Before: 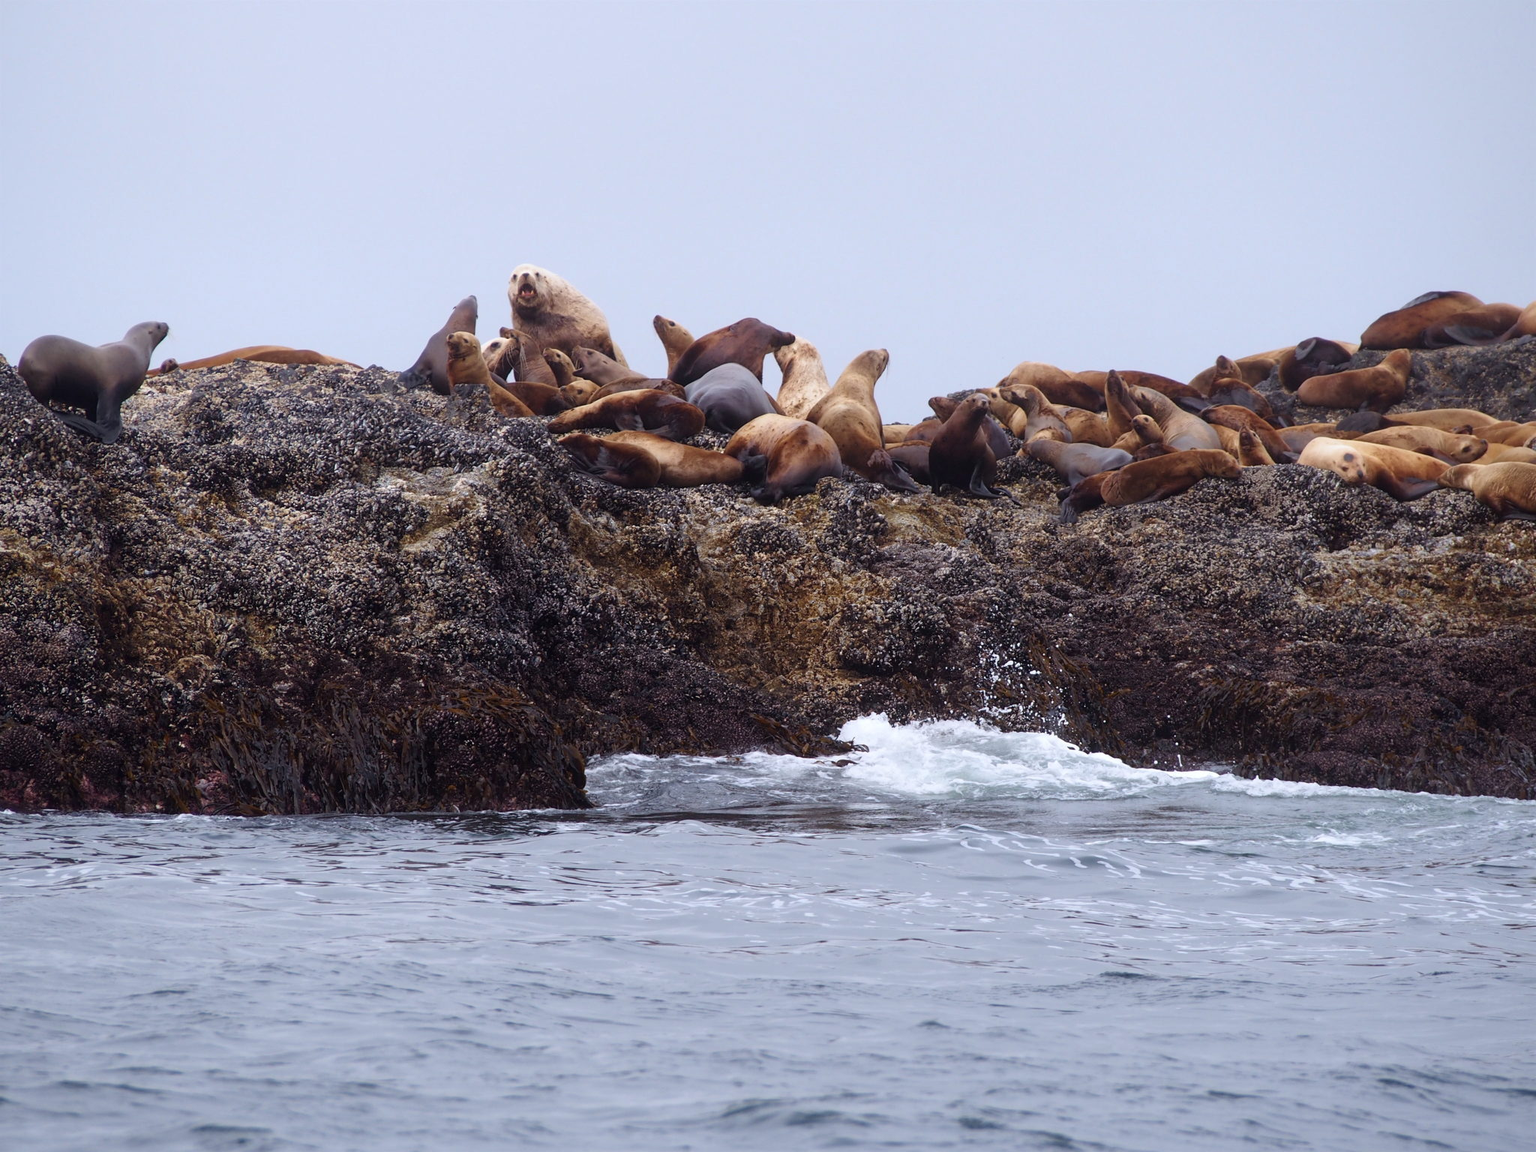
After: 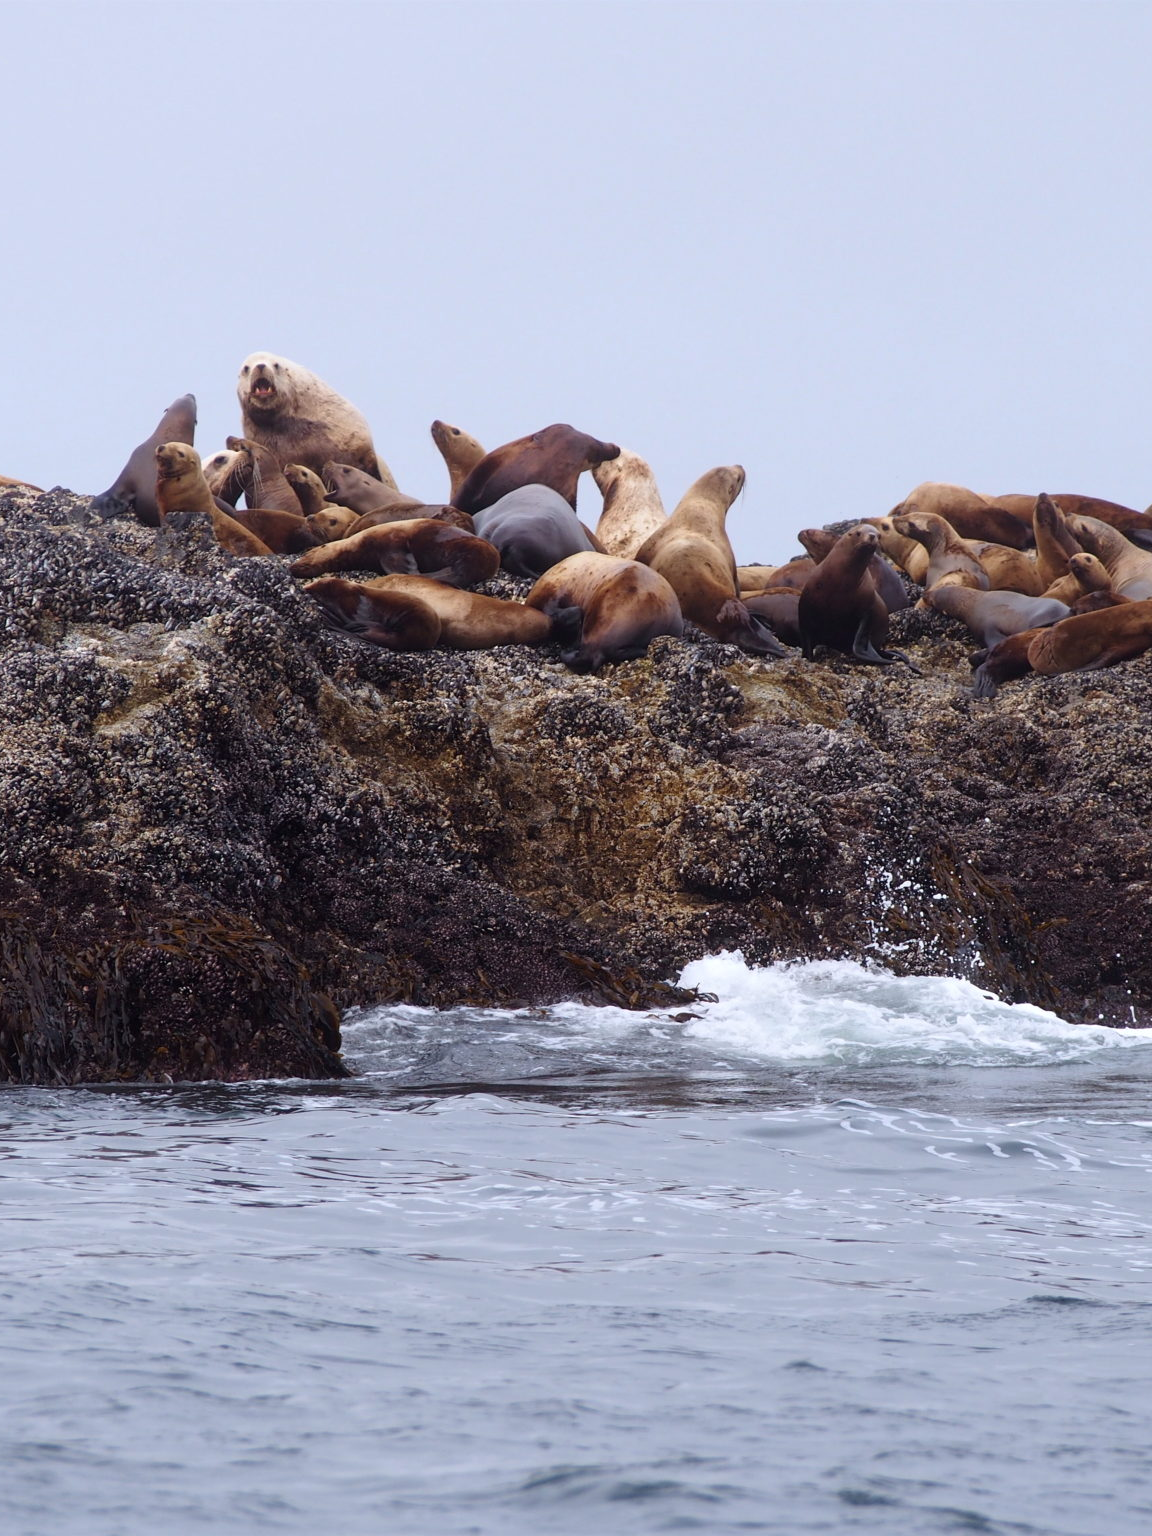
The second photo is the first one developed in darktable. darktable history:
tone equalizer: on, module defaults
crop: left 21.496%, right 22.254%
